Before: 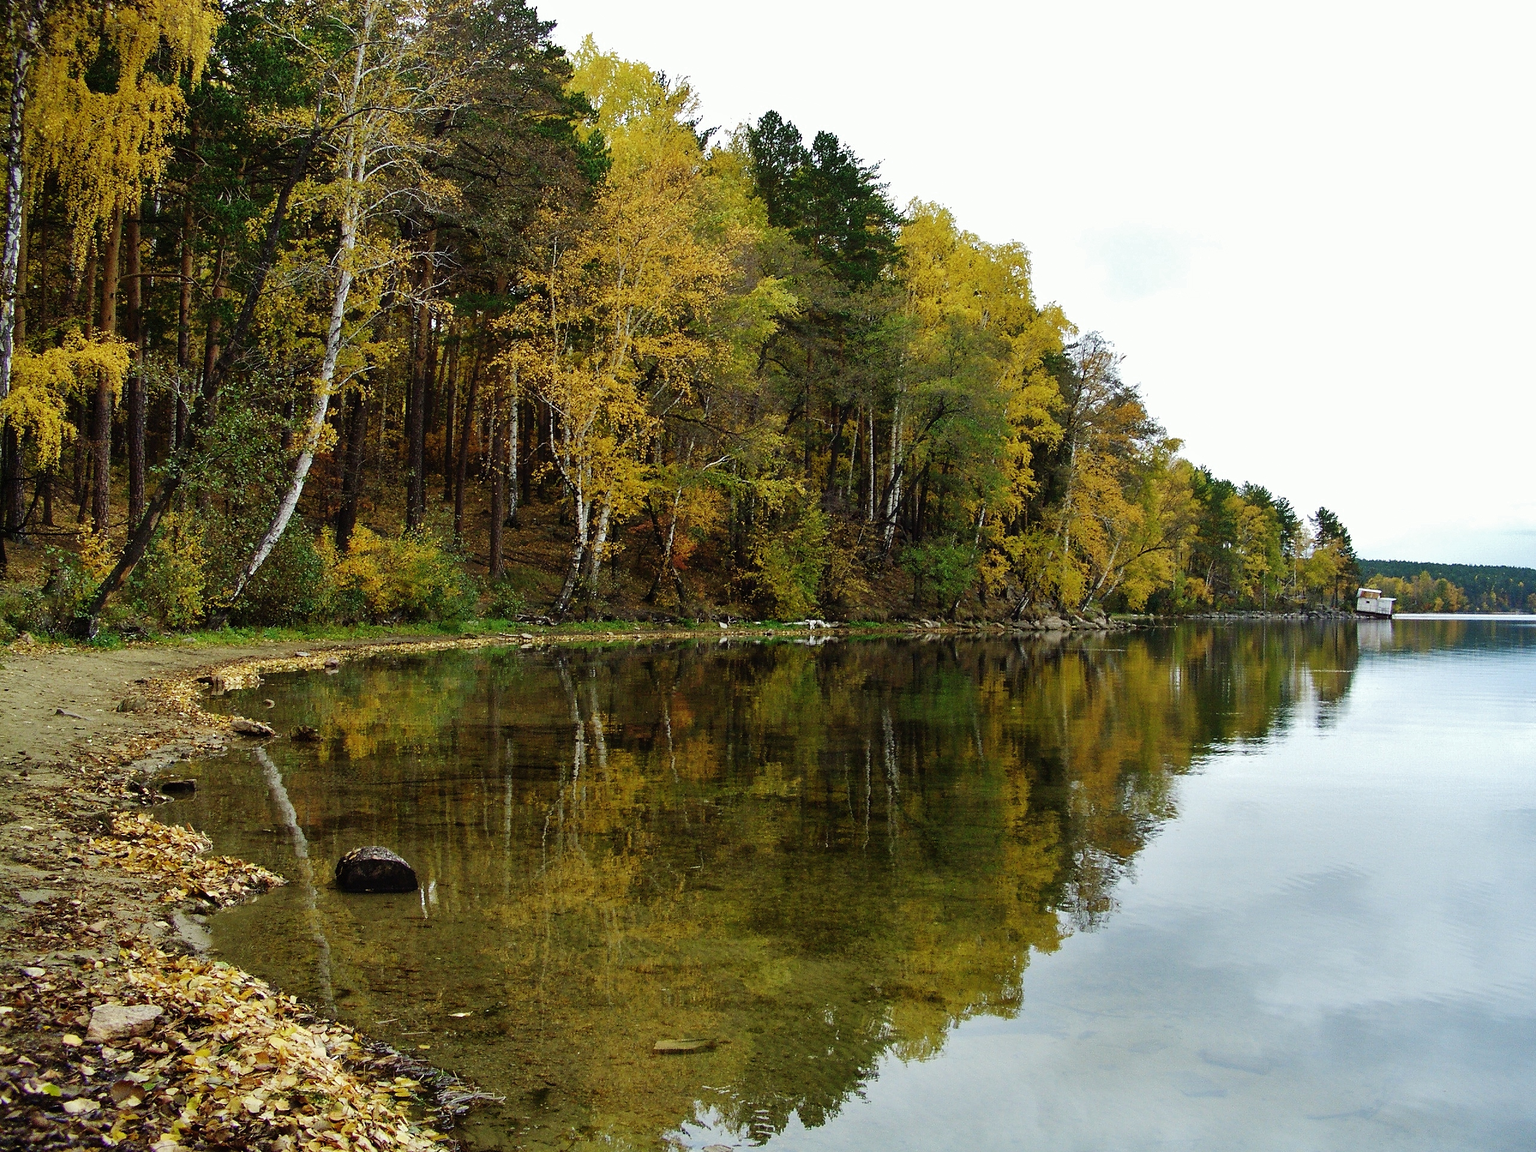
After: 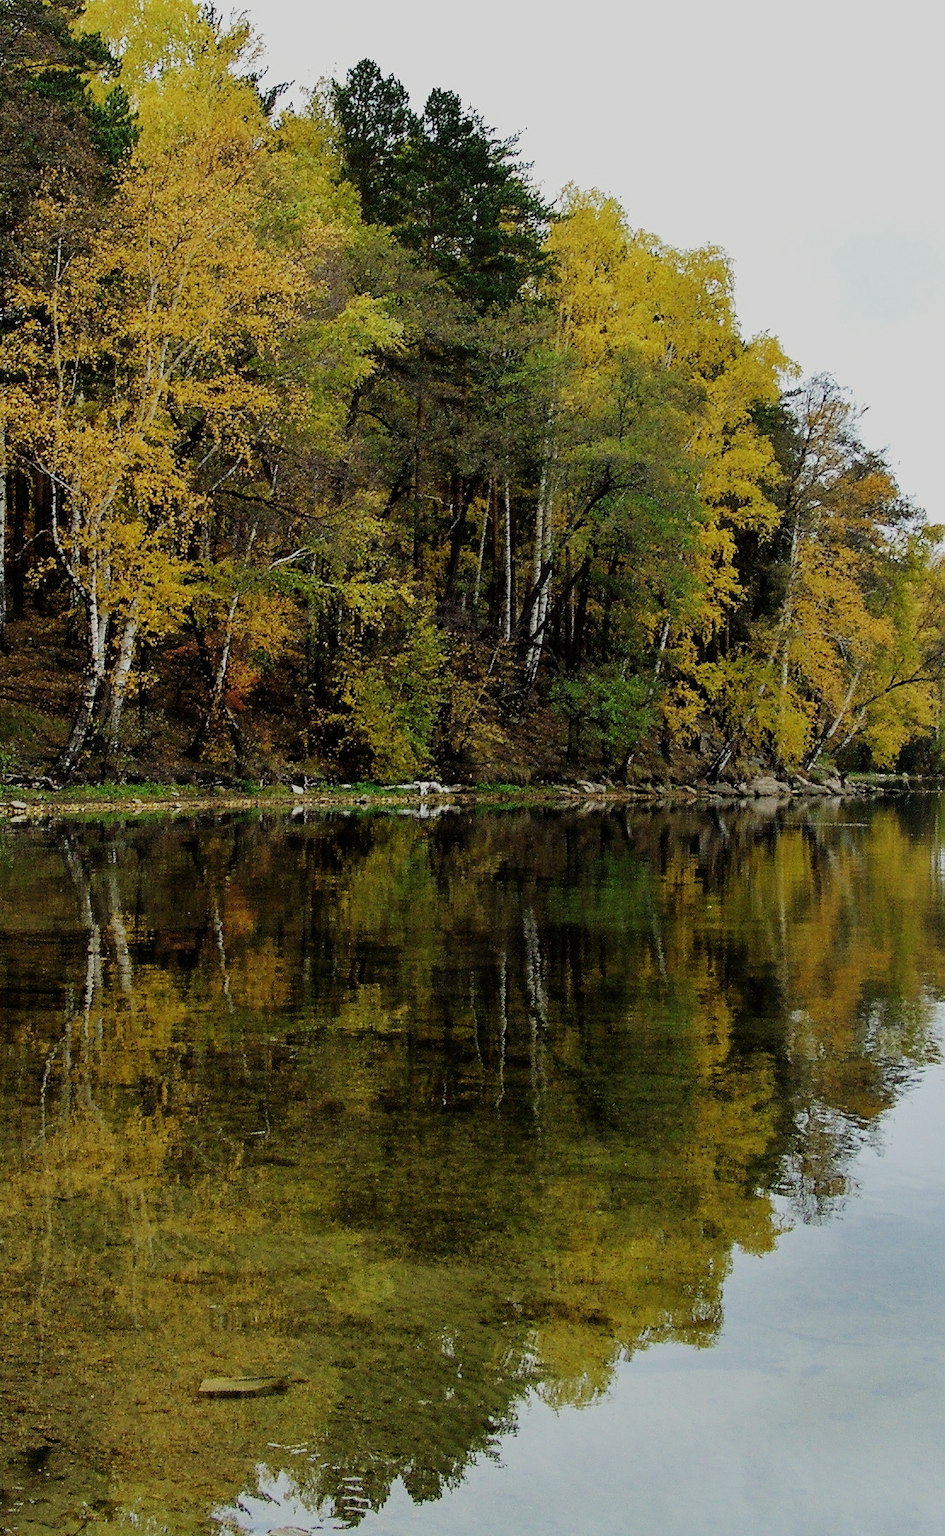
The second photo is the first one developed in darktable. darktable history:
crop: left 33.452%, top 6.025%, right 23.155%
filmic rgb: black relative exposure -7.65 EV, white relative exposure 4.56 EV, hardness 3.61
